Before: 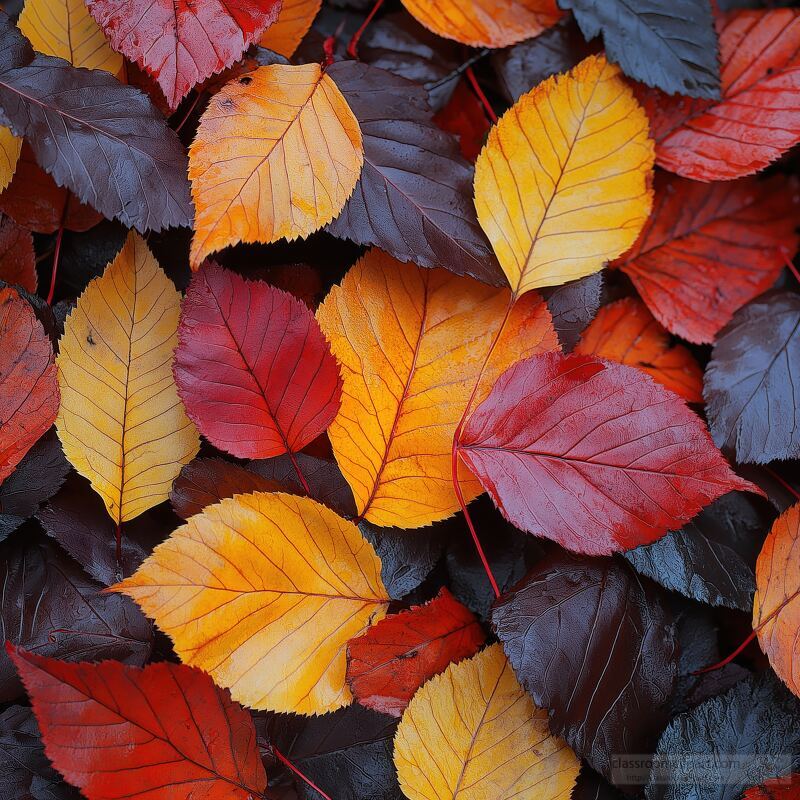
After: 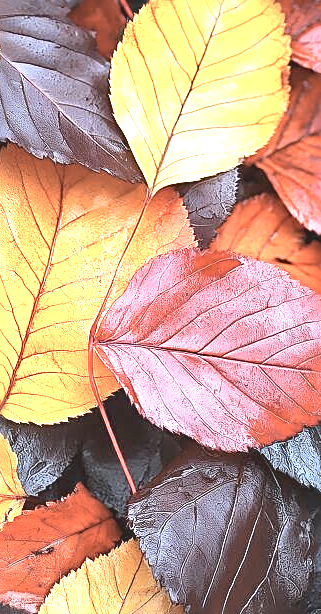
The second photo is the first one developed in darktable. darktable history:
contrast equalizer: y [[0.536, 0.565, 0.581, 0.516, 0.52, 0.491], [0.5 ×6], [0.5 ×6], [0 ×6], [0 ×6]]
sharpen: radius 2.555, amount 0.645
crop: left 45.614%, top 13.035%, right 14.152%, bottom 10.148%
contrast brightness saturation: contrast -0.268, saturation -0.446
exposure: black level correction 0, exposure 2.396 EV, compensate highlight preservation false
